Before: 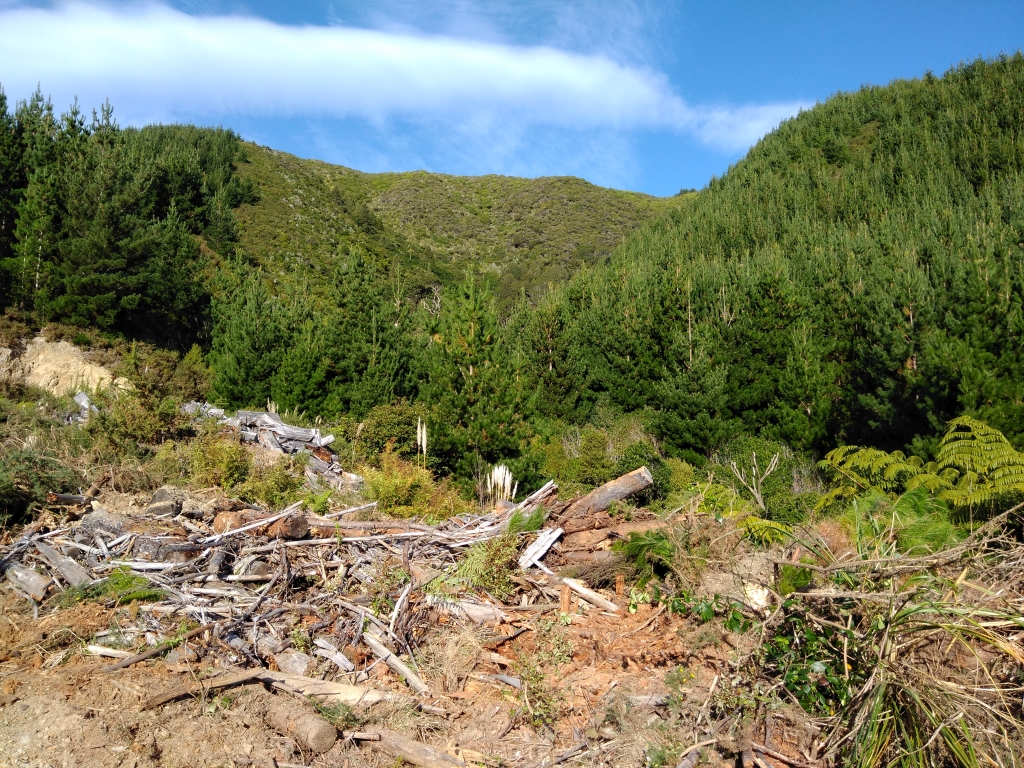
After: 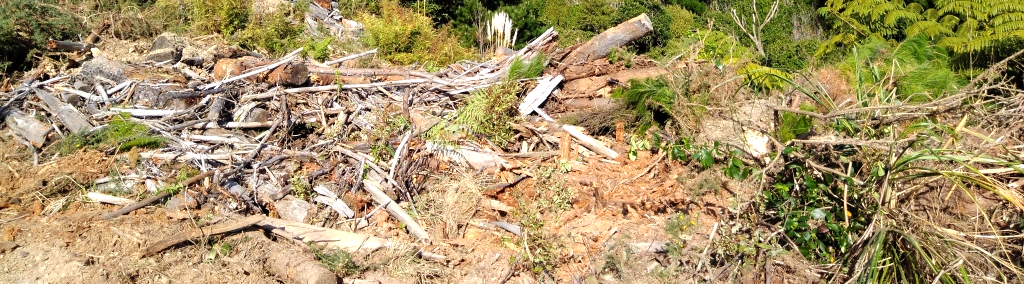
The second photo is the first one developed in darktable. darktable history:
crop and rotate: top 58.989%, bottom 4.026%
tone equalizer: -8 EV -0.402 EV, -7 EV -0.361 EV, -6 EV -0.336 EV, -5 EV -0.21 EV, -3 EV 0.244 EV, -2 EV 0.334 EV, -1 EV 0.386 EV, +0 EV 0.413 EV
